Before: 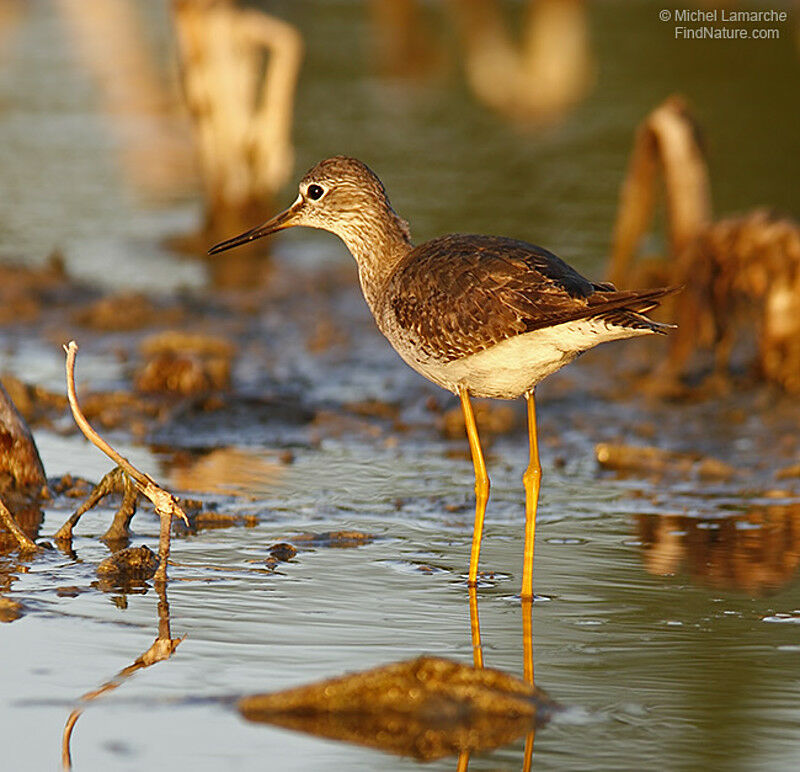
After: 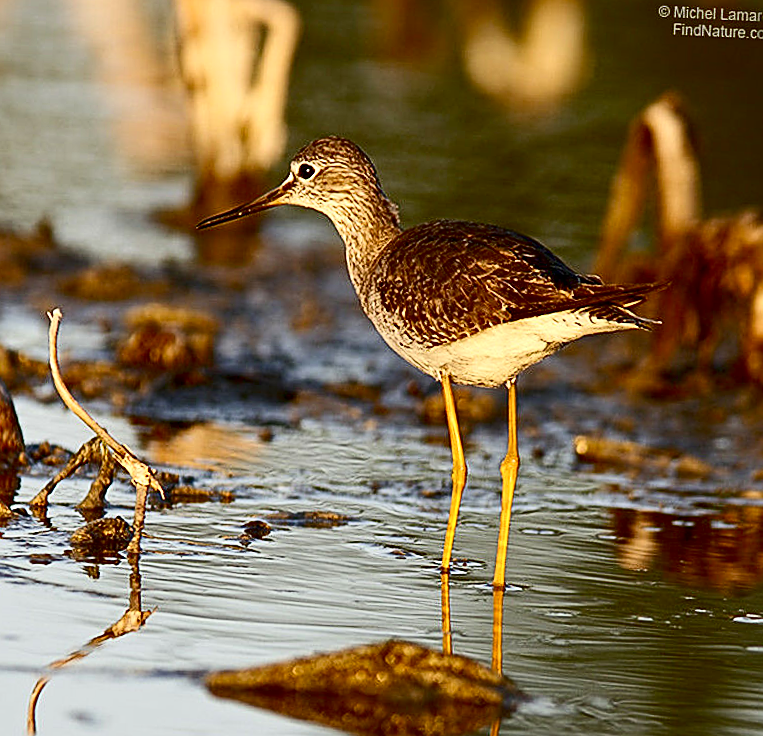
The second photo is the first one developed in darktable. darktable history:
crop and rotate: angle -2.69°
contrast brightness saturation: contrast 0.281
sharpen: on, module defaults
exposure: black level correction 0.016, exposure -0.007 EV, compensate highlight preservation false
